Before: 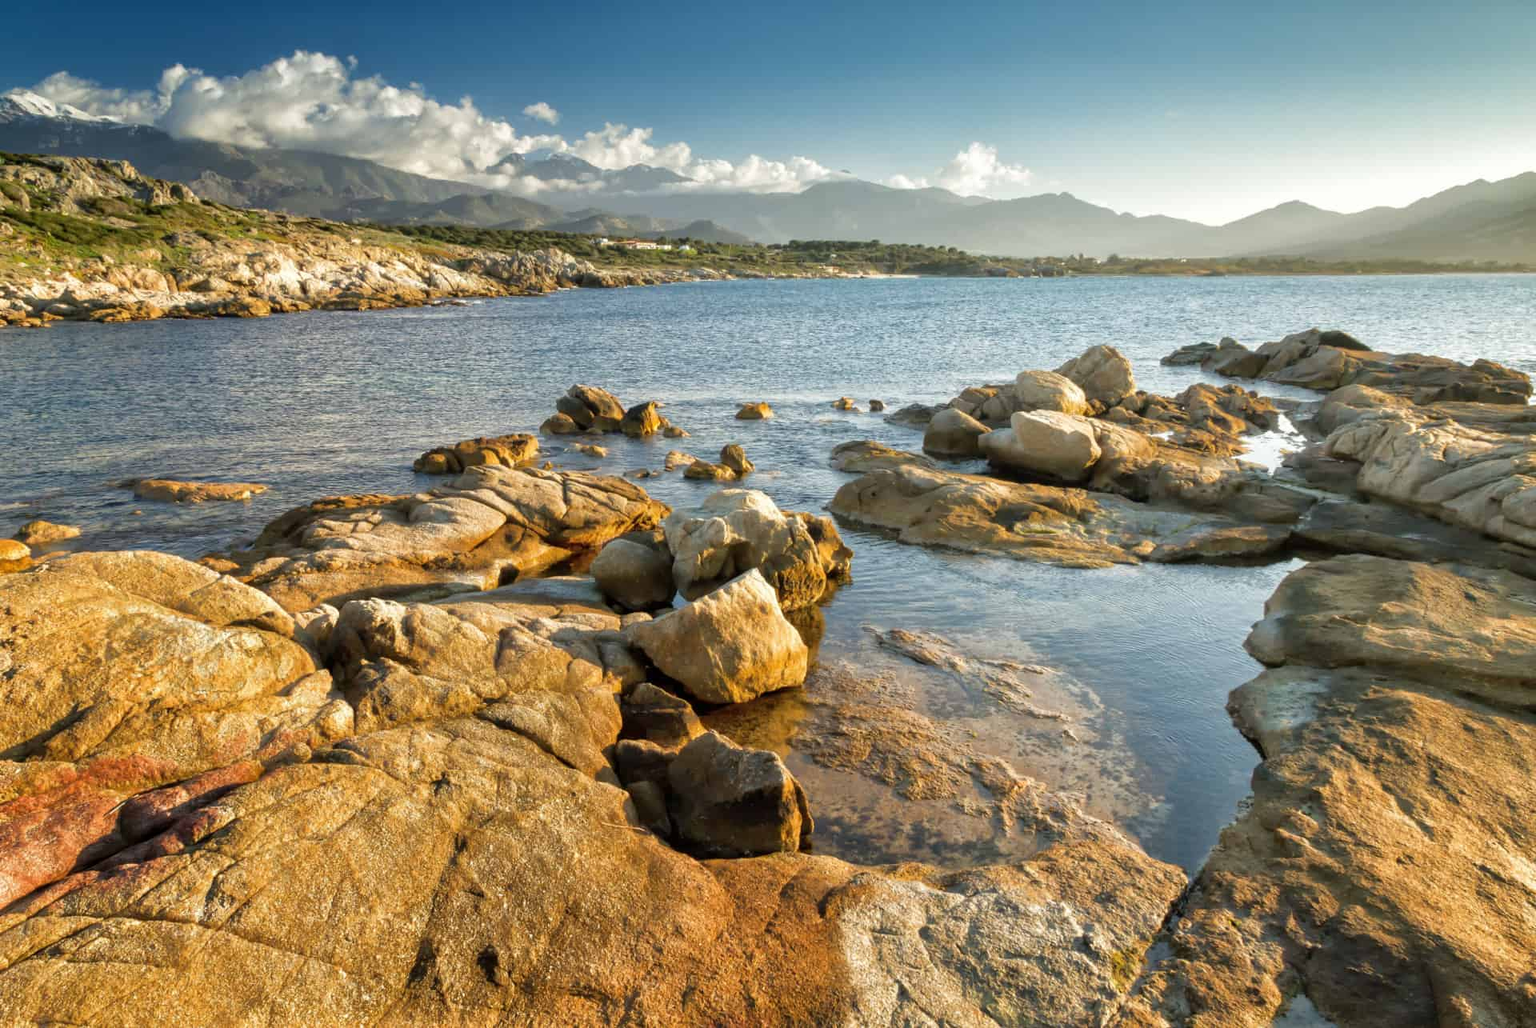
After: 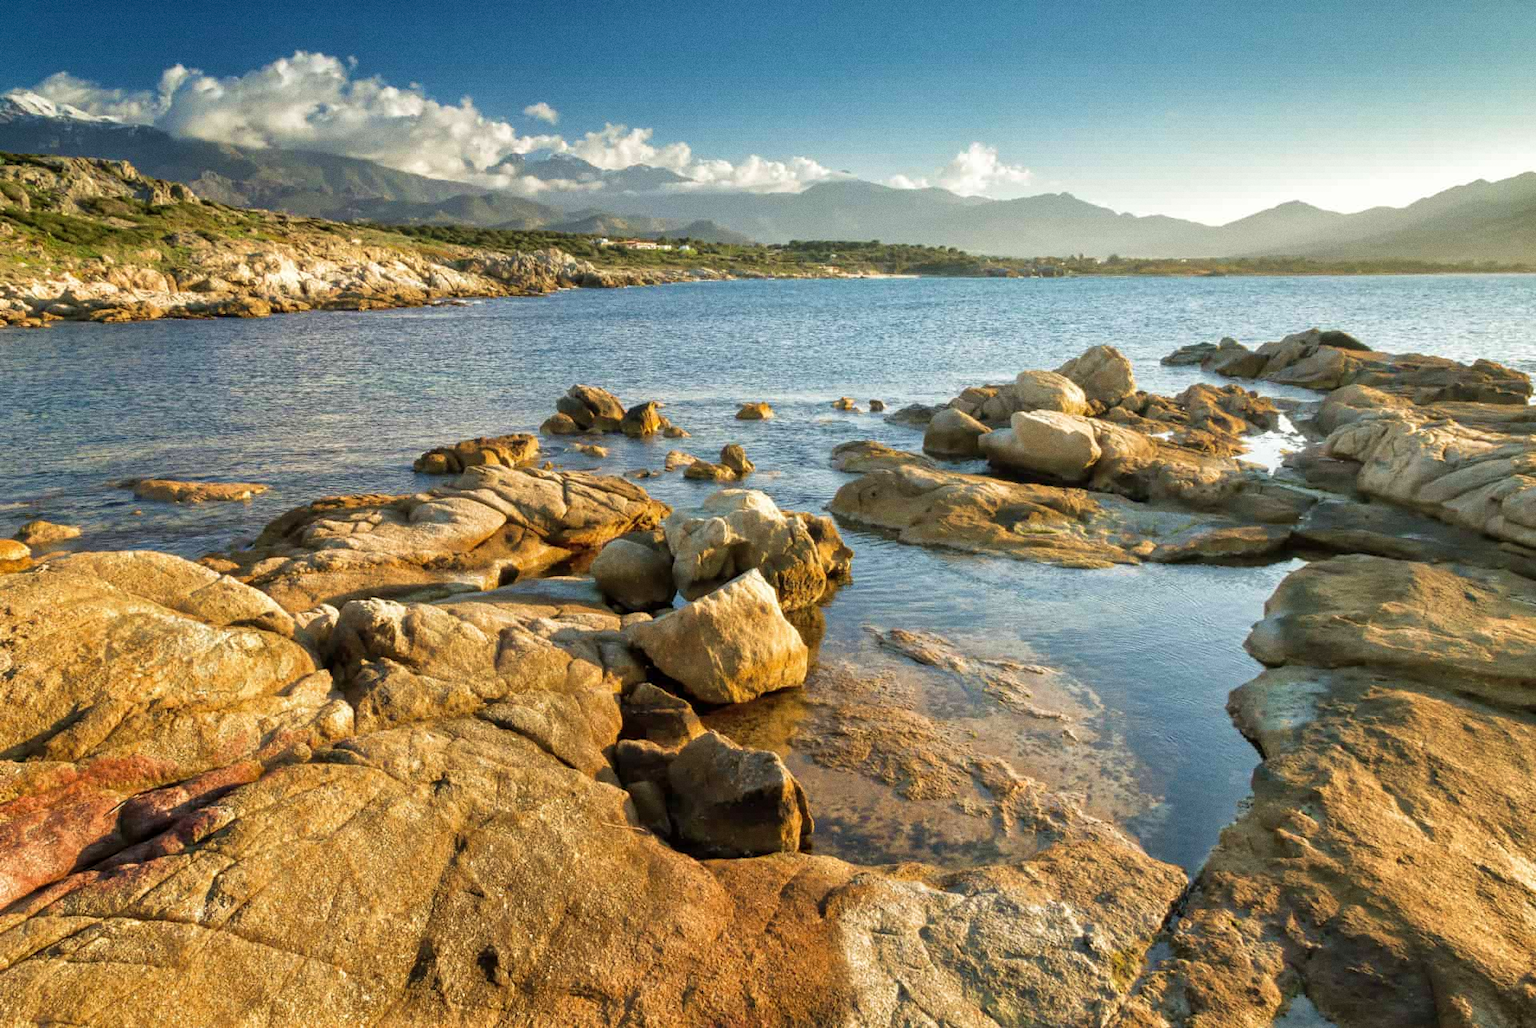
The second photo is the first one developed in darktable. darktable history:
grain: coarseness 0.09 ISO
velvia: on, module defaults
